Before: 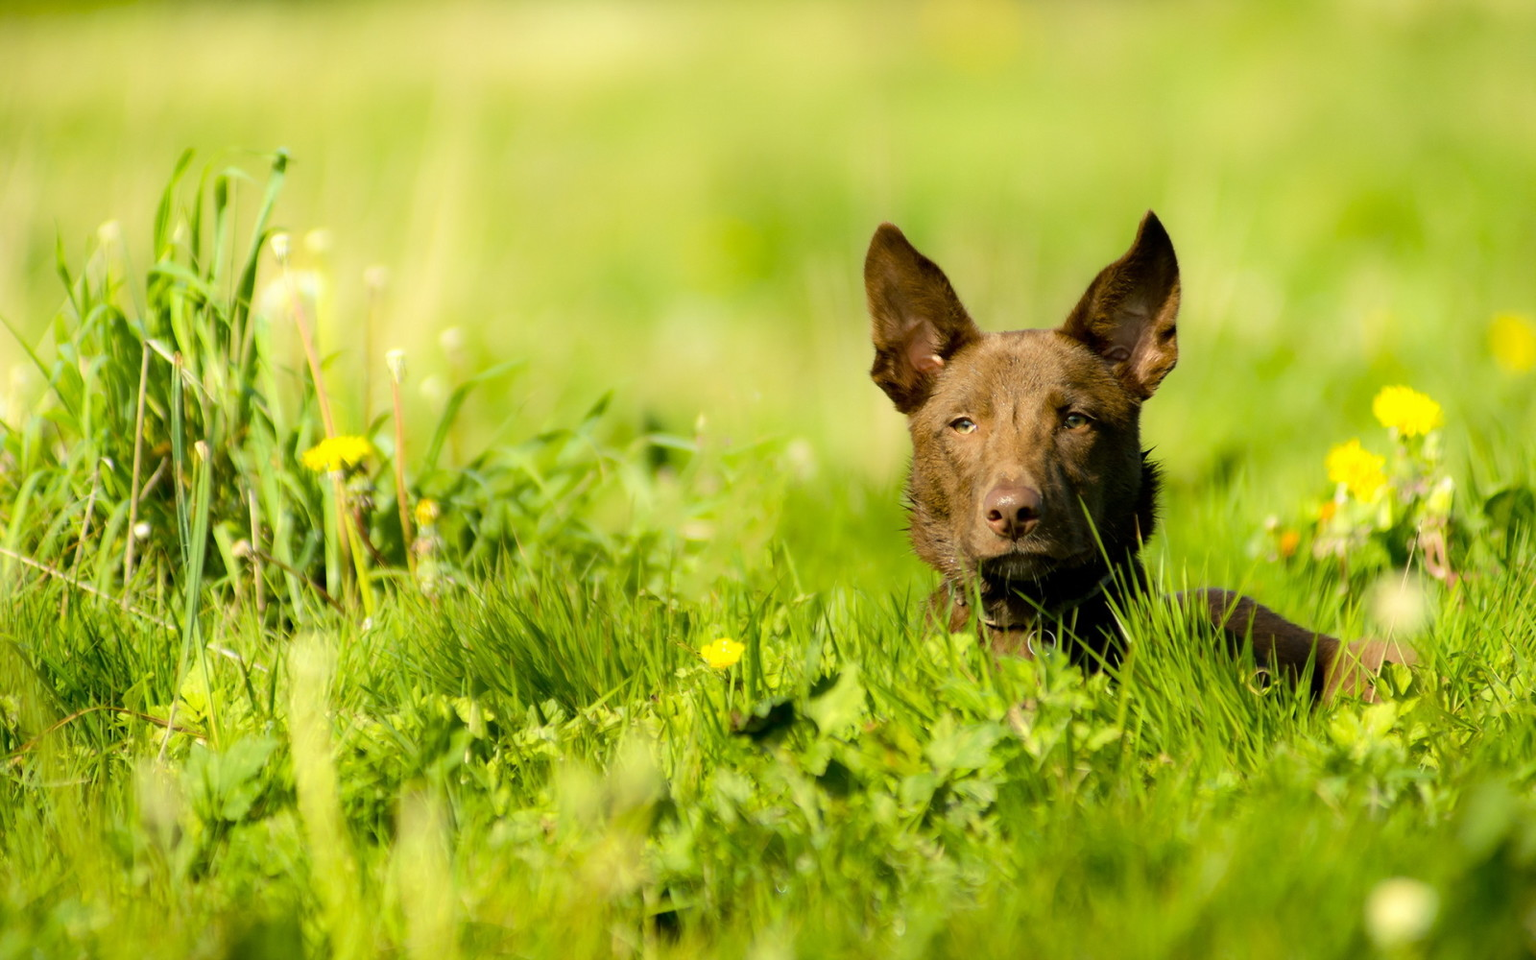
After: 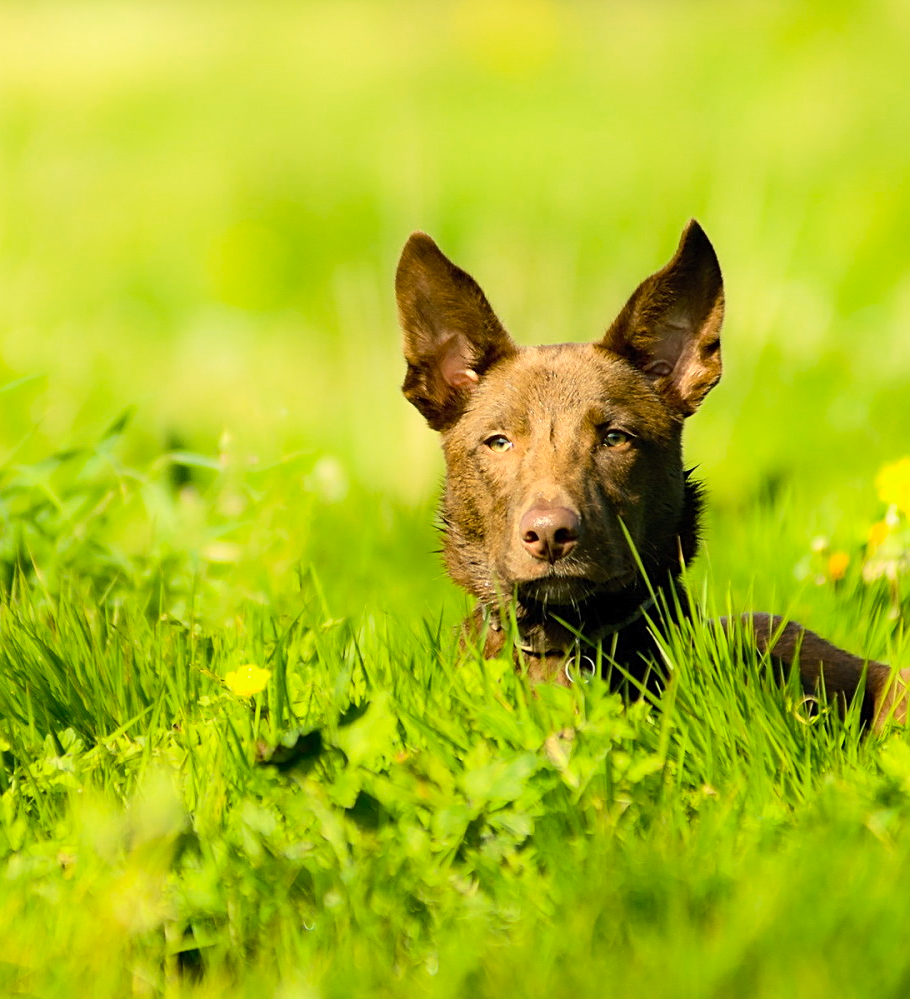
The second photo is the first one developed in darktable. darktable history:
crop: left 31.573%, top 0.02%, right 11.511%
color zones: curves: ch0 [(0.25, 0.5) (0.636, 0.25) (0.75, 0.5)]
sharpen: on, module defaults
contrast brightness saturation: contrast 0.202, brightness 0.163, saturation 0.223
